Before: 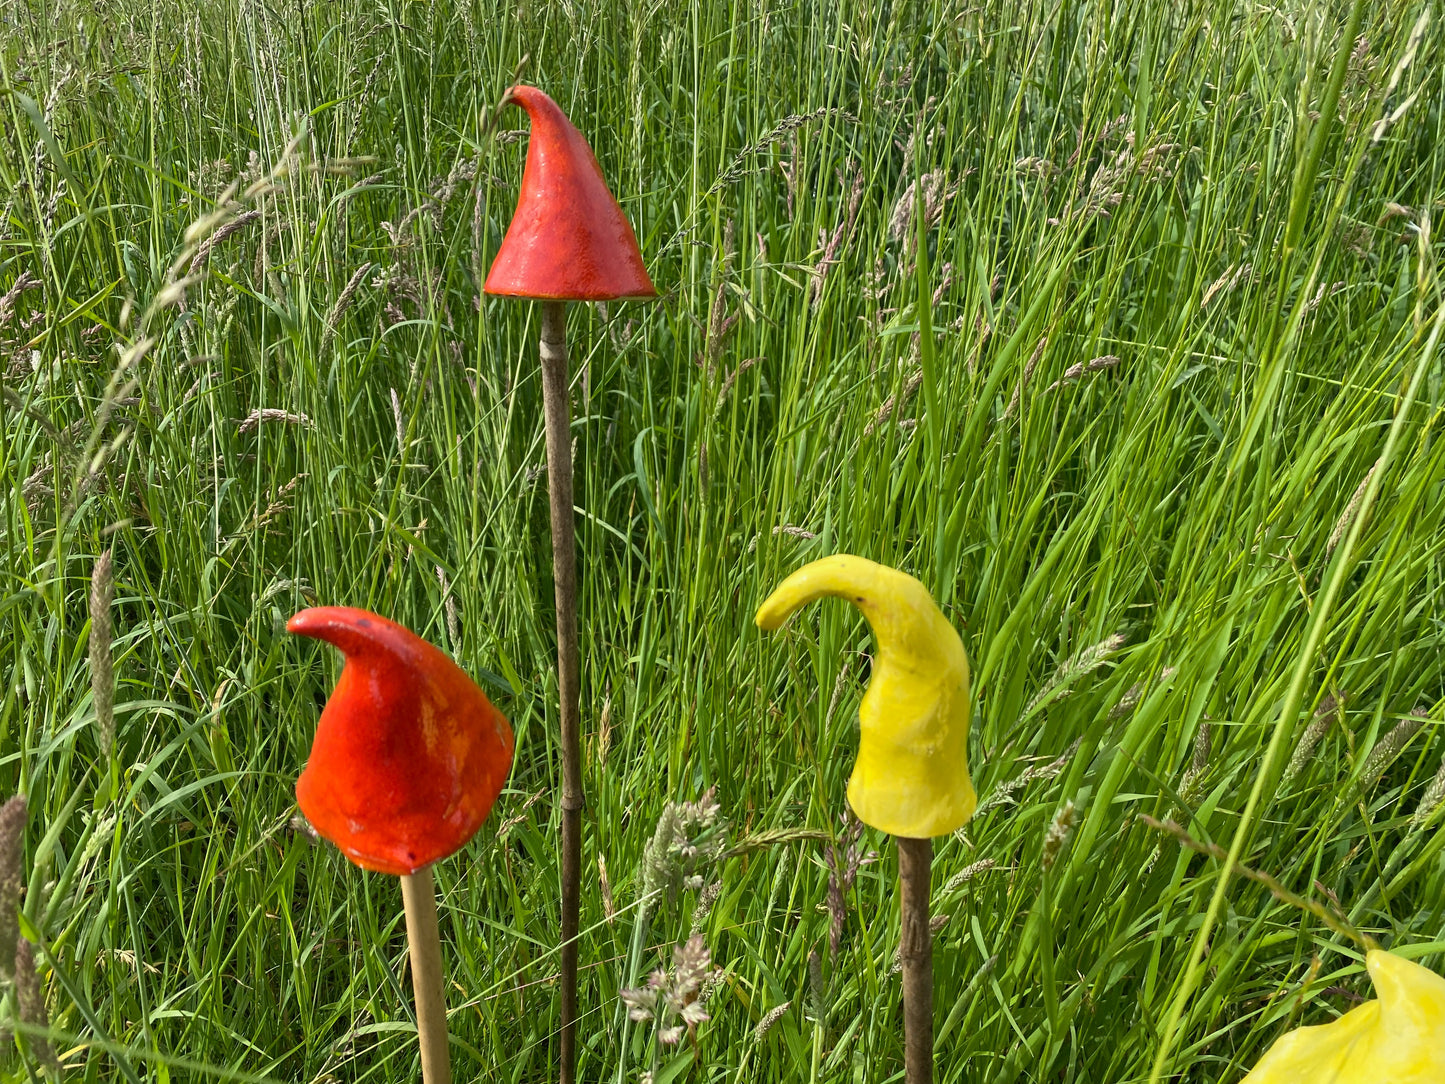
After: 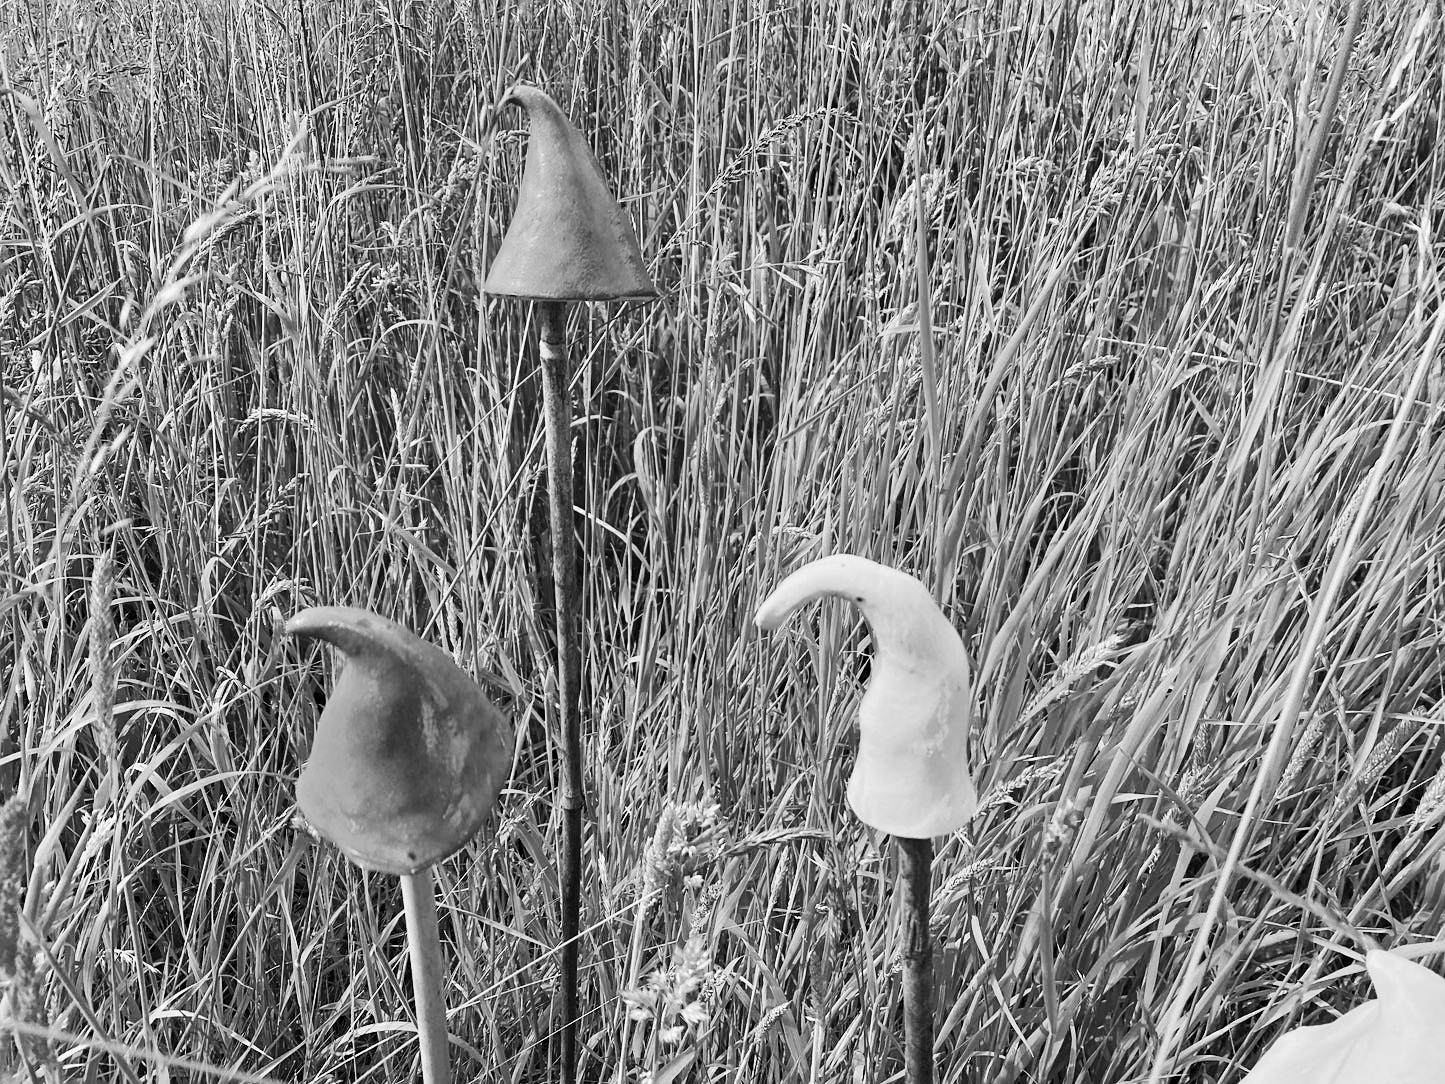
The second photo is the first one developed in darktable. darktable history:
contrast equalizer: octaves 7, y [[0.6 ×6], [0.55 ×6], [0 ×6], [0 ×6], [0 ×6]], mix 0.3
denoise (profiled): strength 1.2, preserve shadows 0, a [-1, 0, 0], y [[0.5 ×7] ×4, [0 ×7], [0.5 ×7]], compensate highlight preservation false
monochrome: on, module defaults
rgb curve: curves: ch0 [(0, 0) (0.21, 0.15) (0.24, 0.21) (0.5, 0.75) (0.75, 0.96) (0.89, 0.99) (1, 1)]; ch1 [(0, 0.02) (0.21, 0.13) (0.25, 0.2) (0.5, 0.67) (0.75, 0.9) (0.89, 0.97) (1, 1)]; ch2 [(0, 0.02) (0.21, 0.13) (0.25, 0.2) (0.5, 0.67) (0.75, 0.9) (0.89, 0.97) (1, 1)], compensate middle gray true | blend: blend mode normal, opacity 50%; mask: uniform (no mask)
sharpen: amount 0.2
color balance rgb: contrast -10%
